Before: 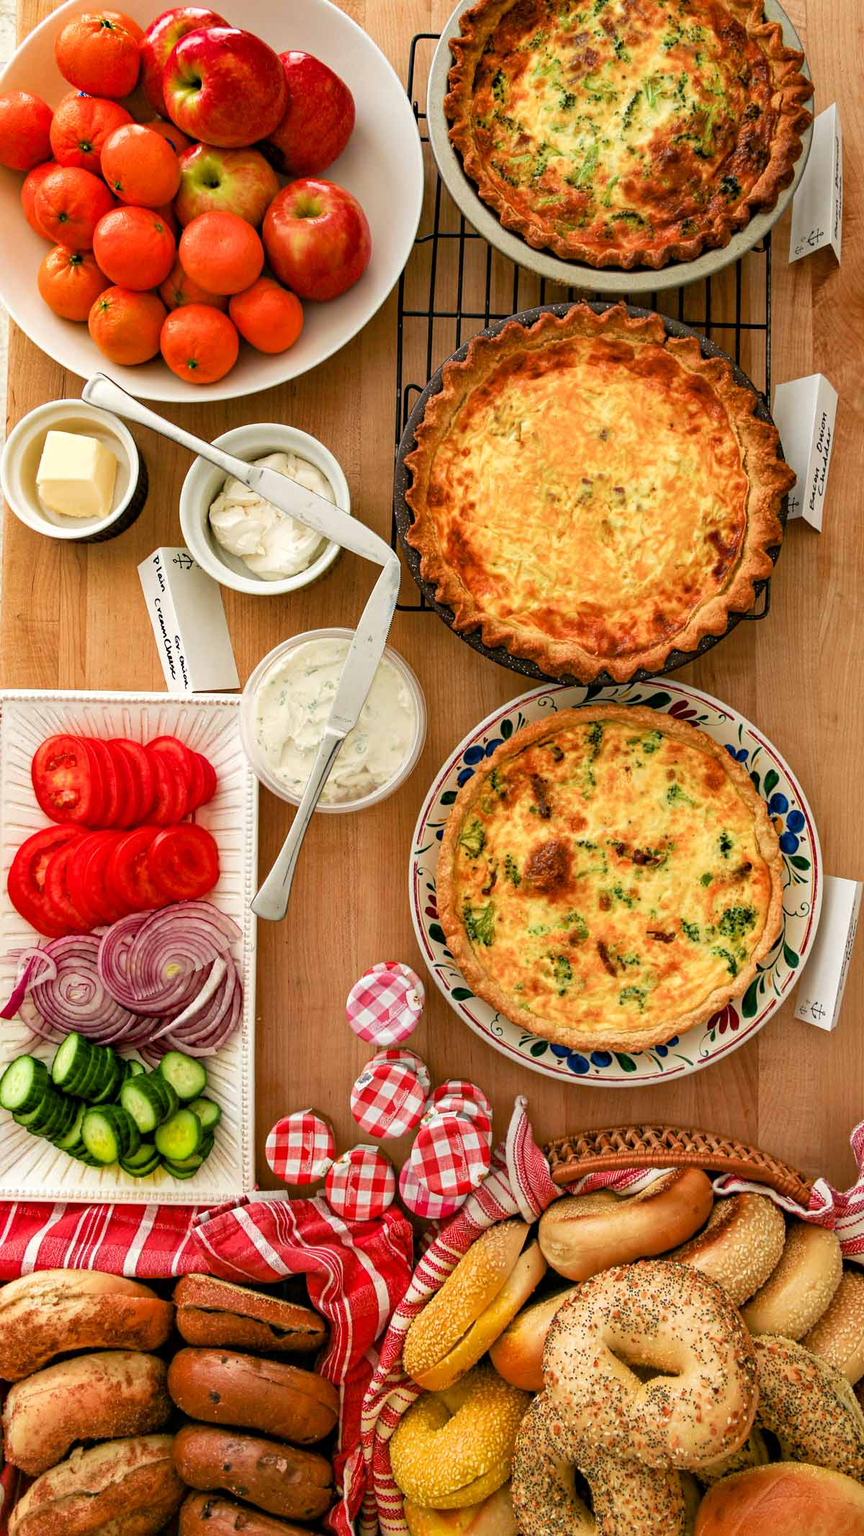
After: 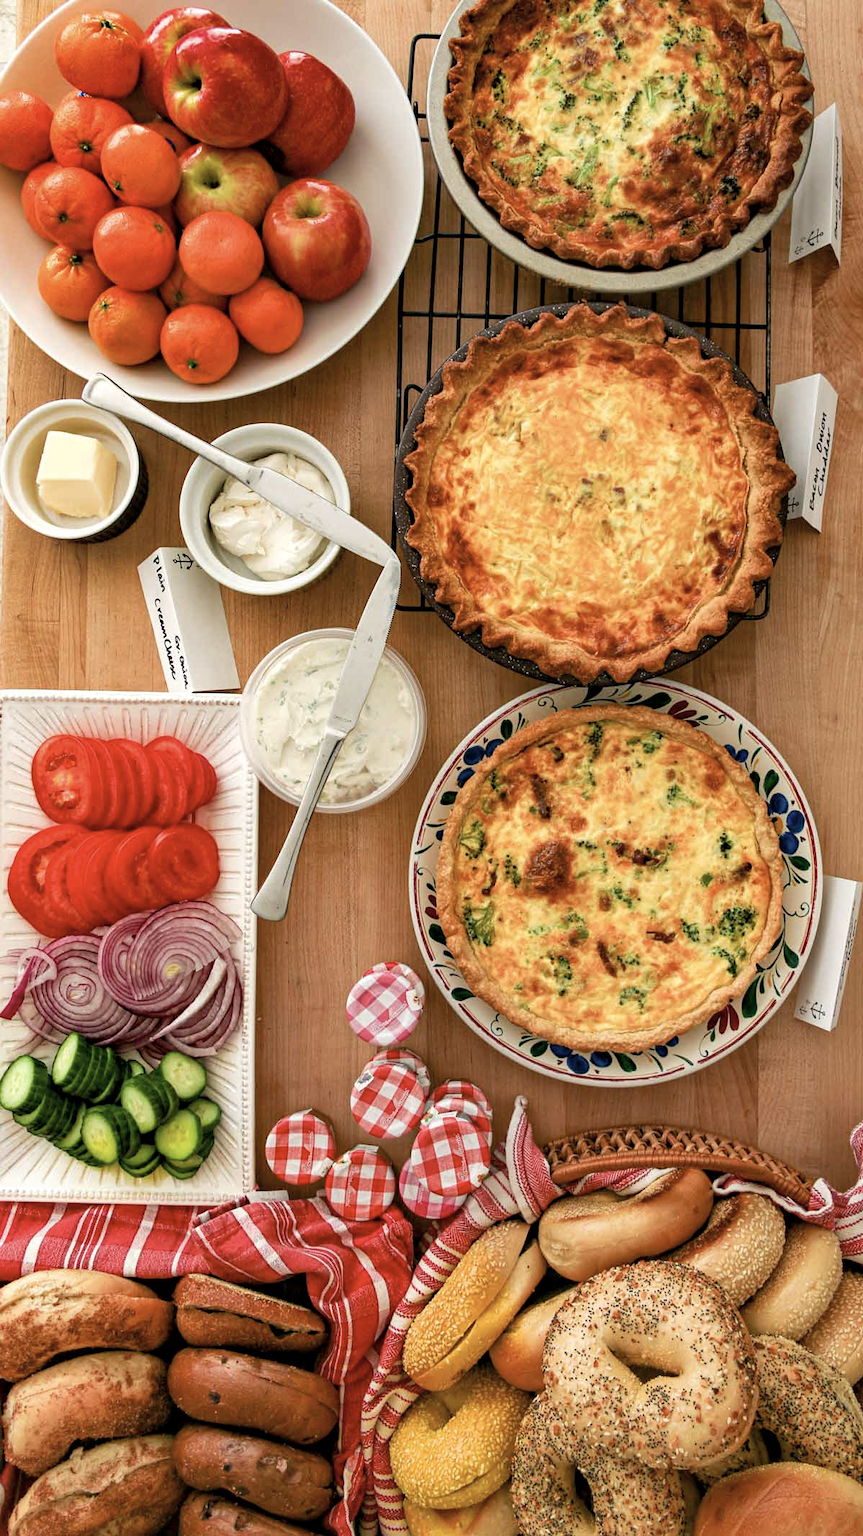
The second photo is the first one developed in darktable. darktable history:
color correction: highlights b* 0.046, saturation 0.781
local contrast: mode bilateral grid, contrast 100, coarseness 100, detail 108%, midtone range 0.2
